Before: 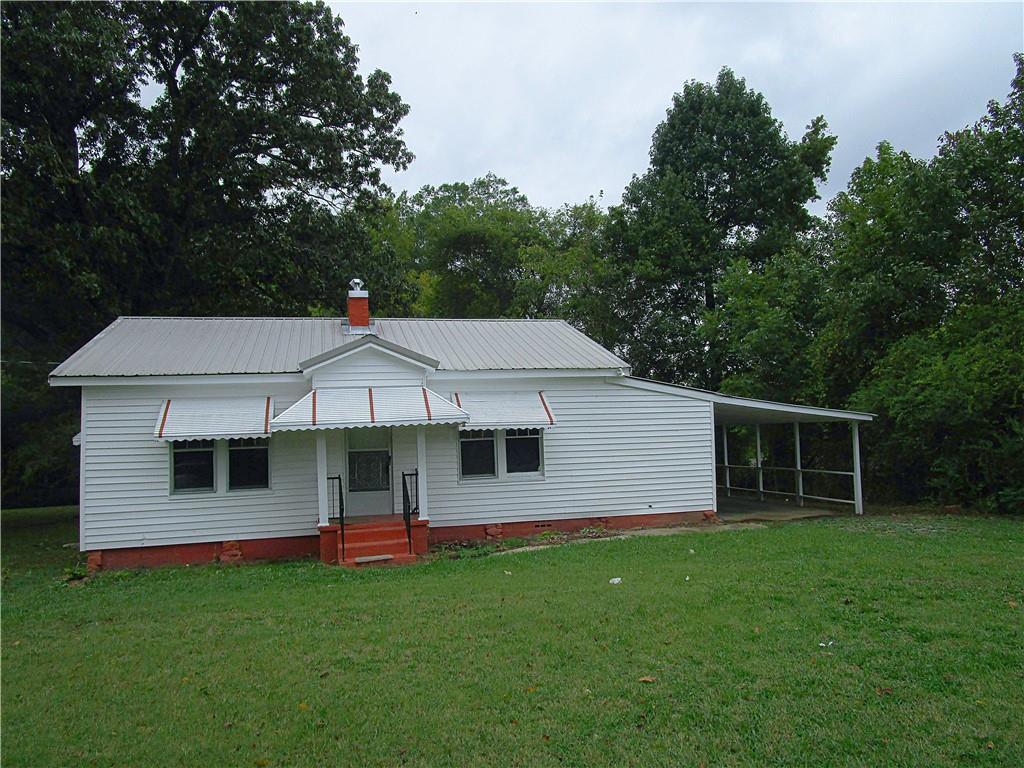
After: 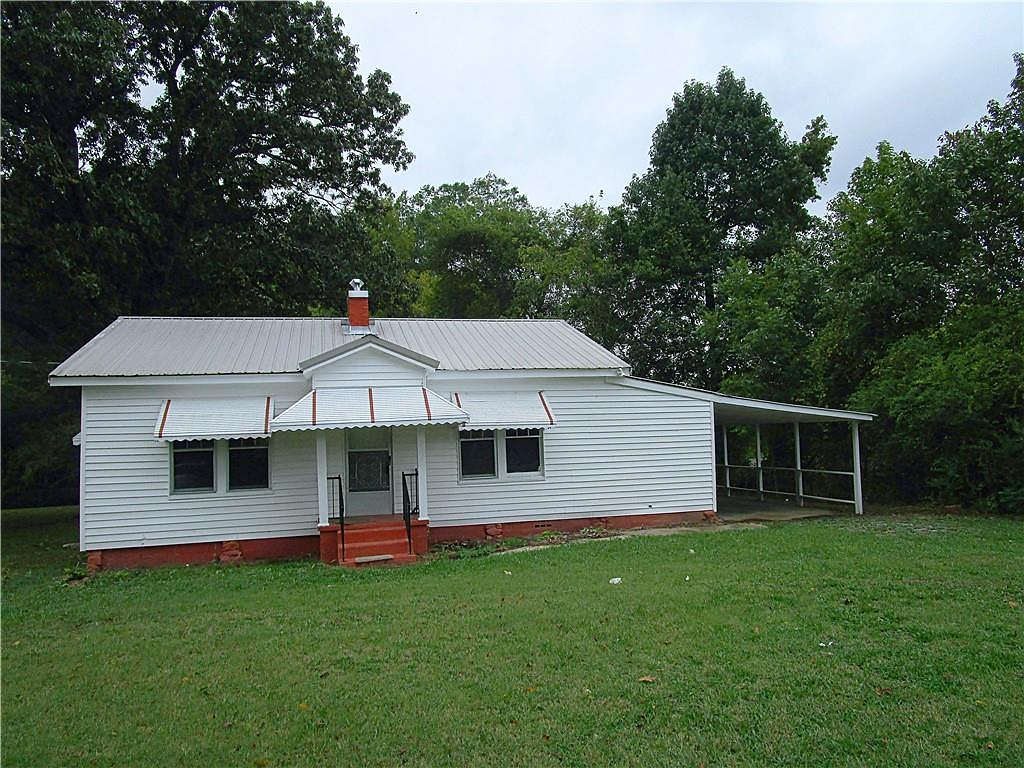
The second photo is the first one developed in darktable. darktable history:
contrast brightness saturation: contrast 0.146, brightness 0.055
sharpen: radius 1.022, threshold 0.972
